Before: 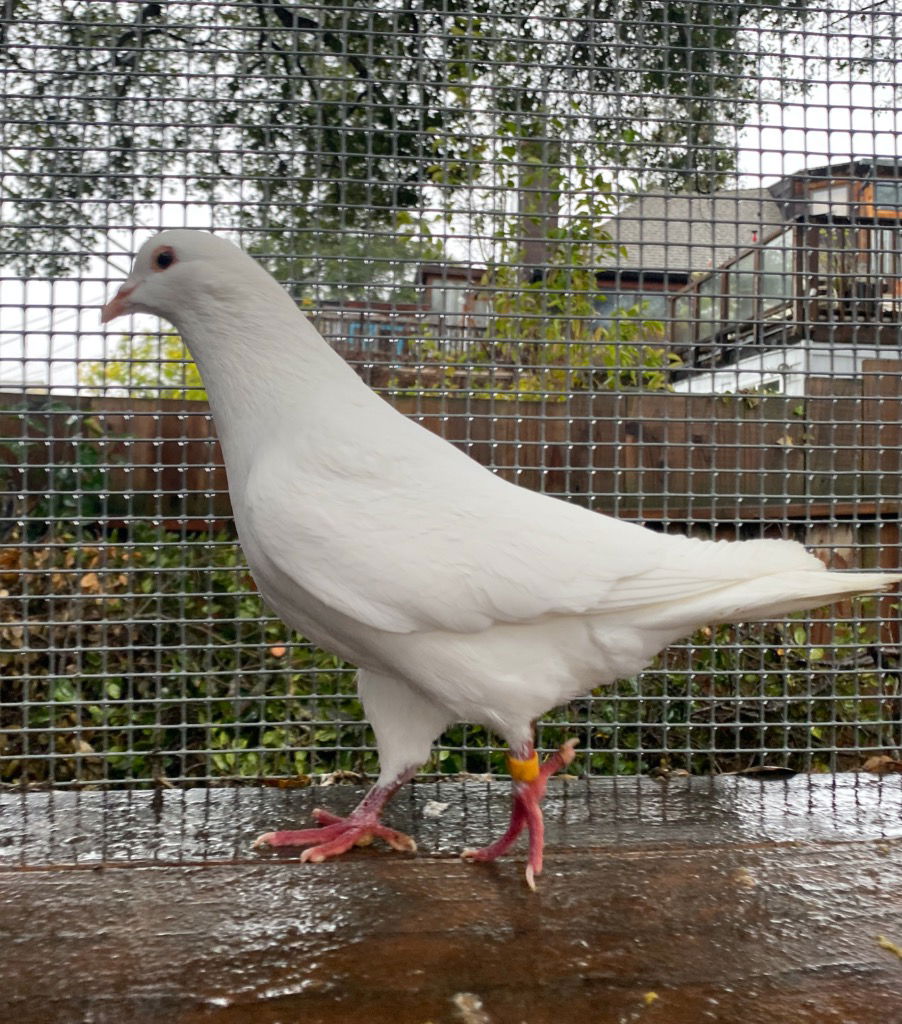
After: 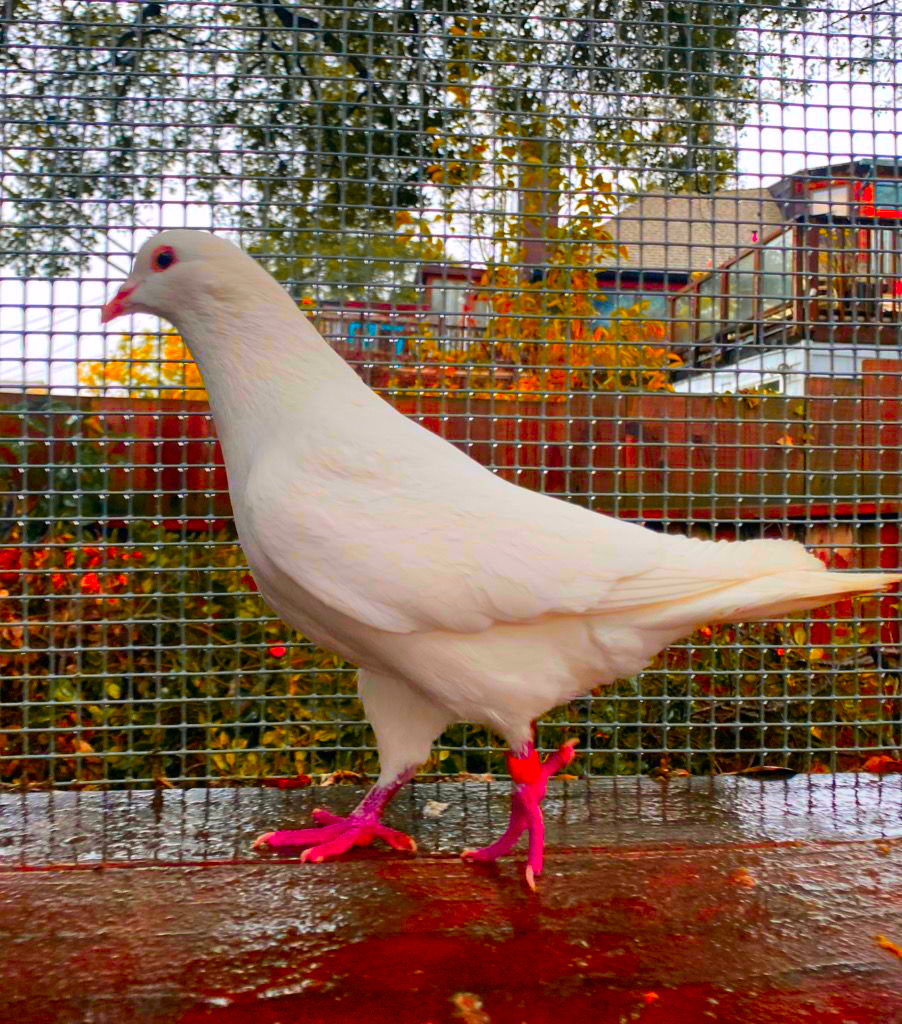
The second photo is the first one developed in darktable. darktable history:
color zones: curves: ch1 [(0.263, 0.53) (0.376, 0.287) (0.487, 0.512) (0.748, 0.547) (1, 0.513)]; ch2 [(0.262, 0.45) (0.751, 0.477)], mix 31.98%
color correction: highlights a* 1.59, highlights b* -1.7, saturation 2.48
color balance rgb: global vibrance 42.74%
graduated density: rotation -180°, offset 27.42
